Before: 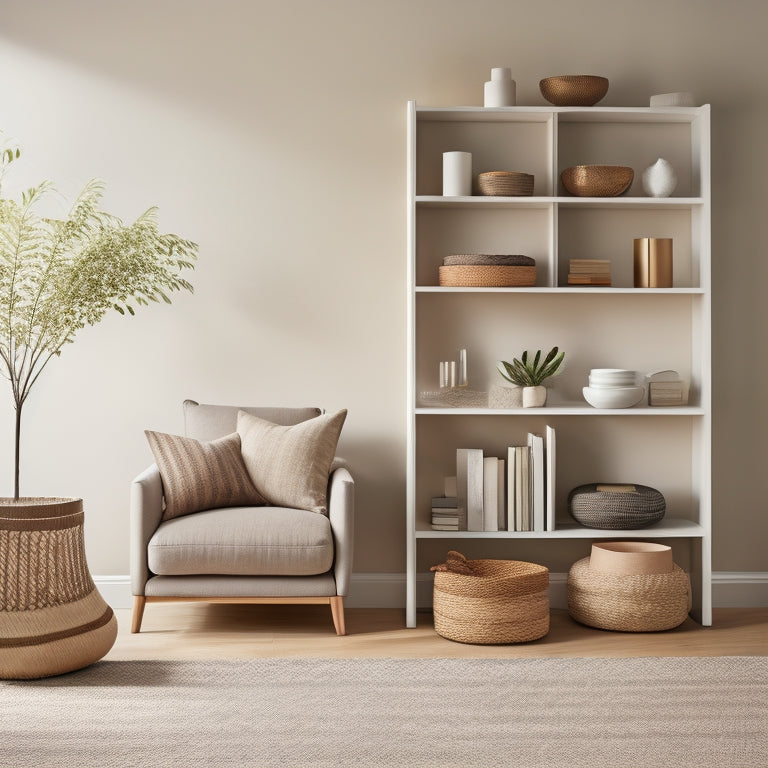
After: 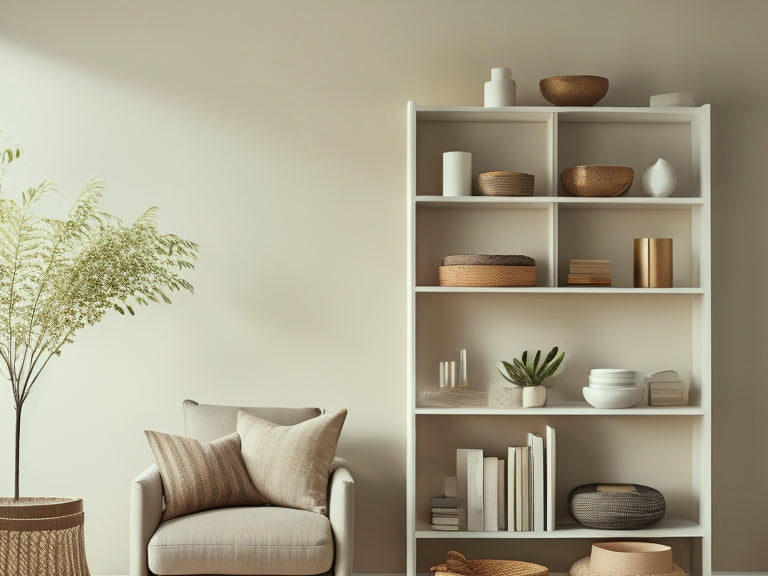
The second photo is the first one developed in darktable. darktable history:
color correction: highlights a* -4.54, highlights b* 5.03, saturation 0.962
crop: bottom 24.99%
